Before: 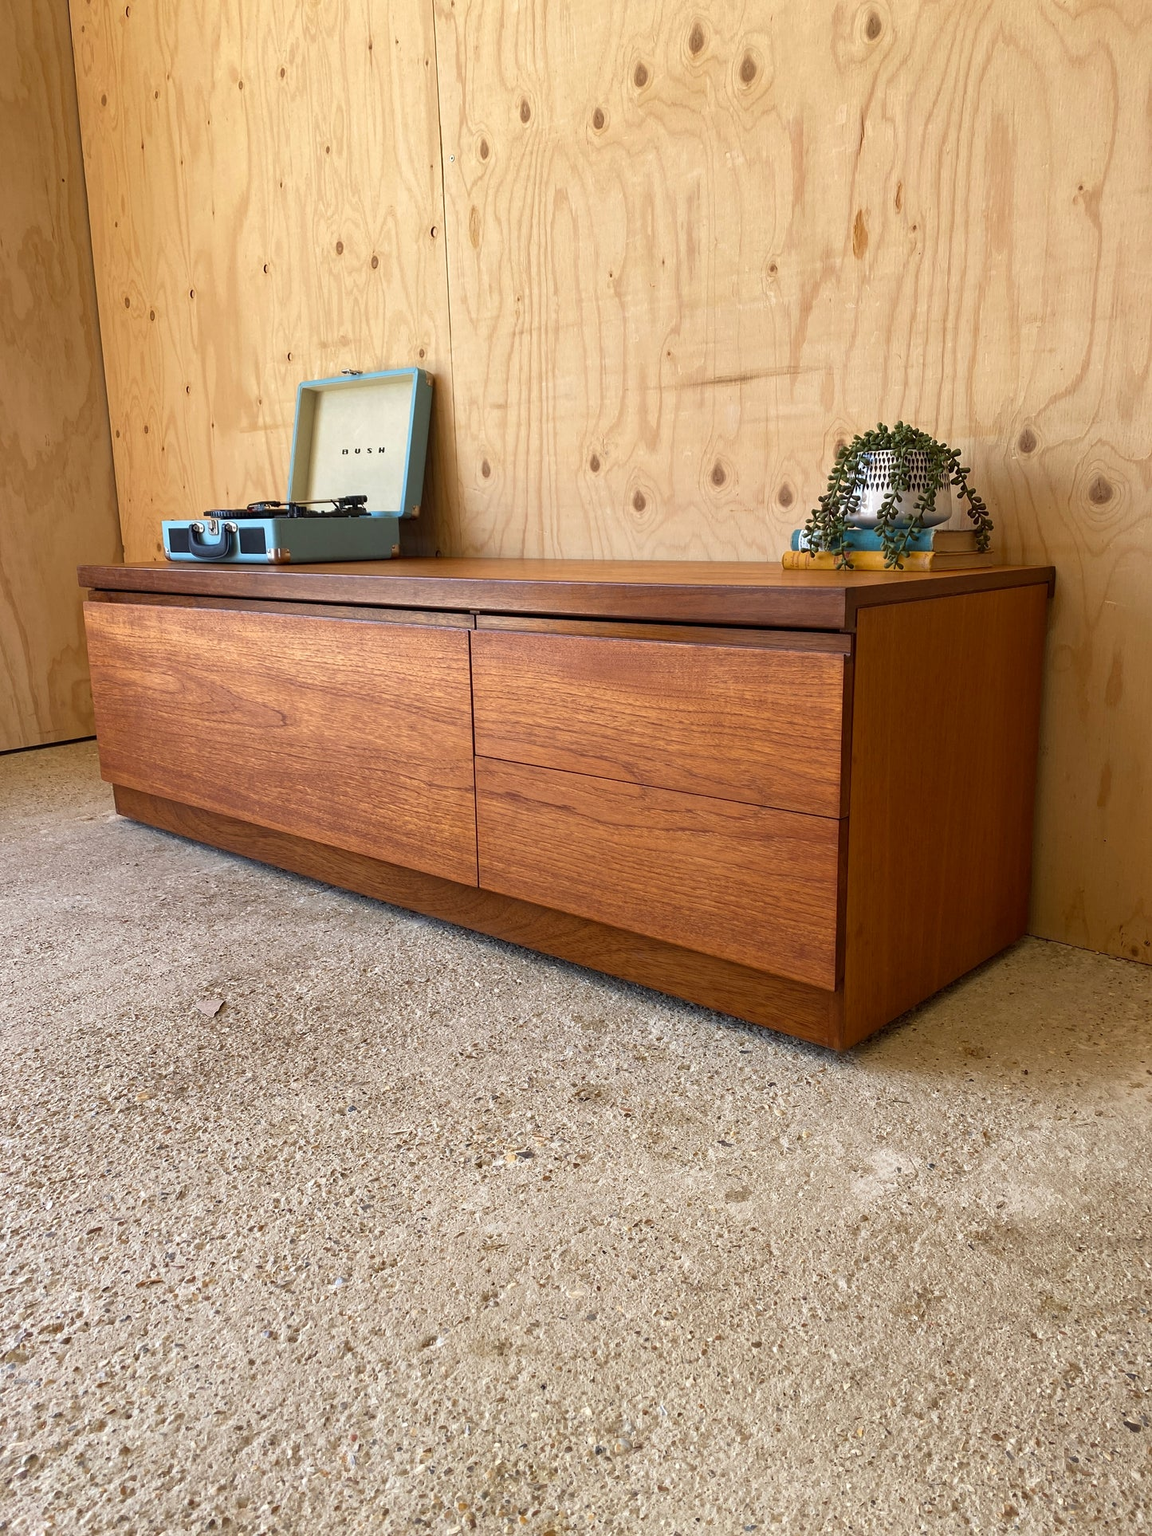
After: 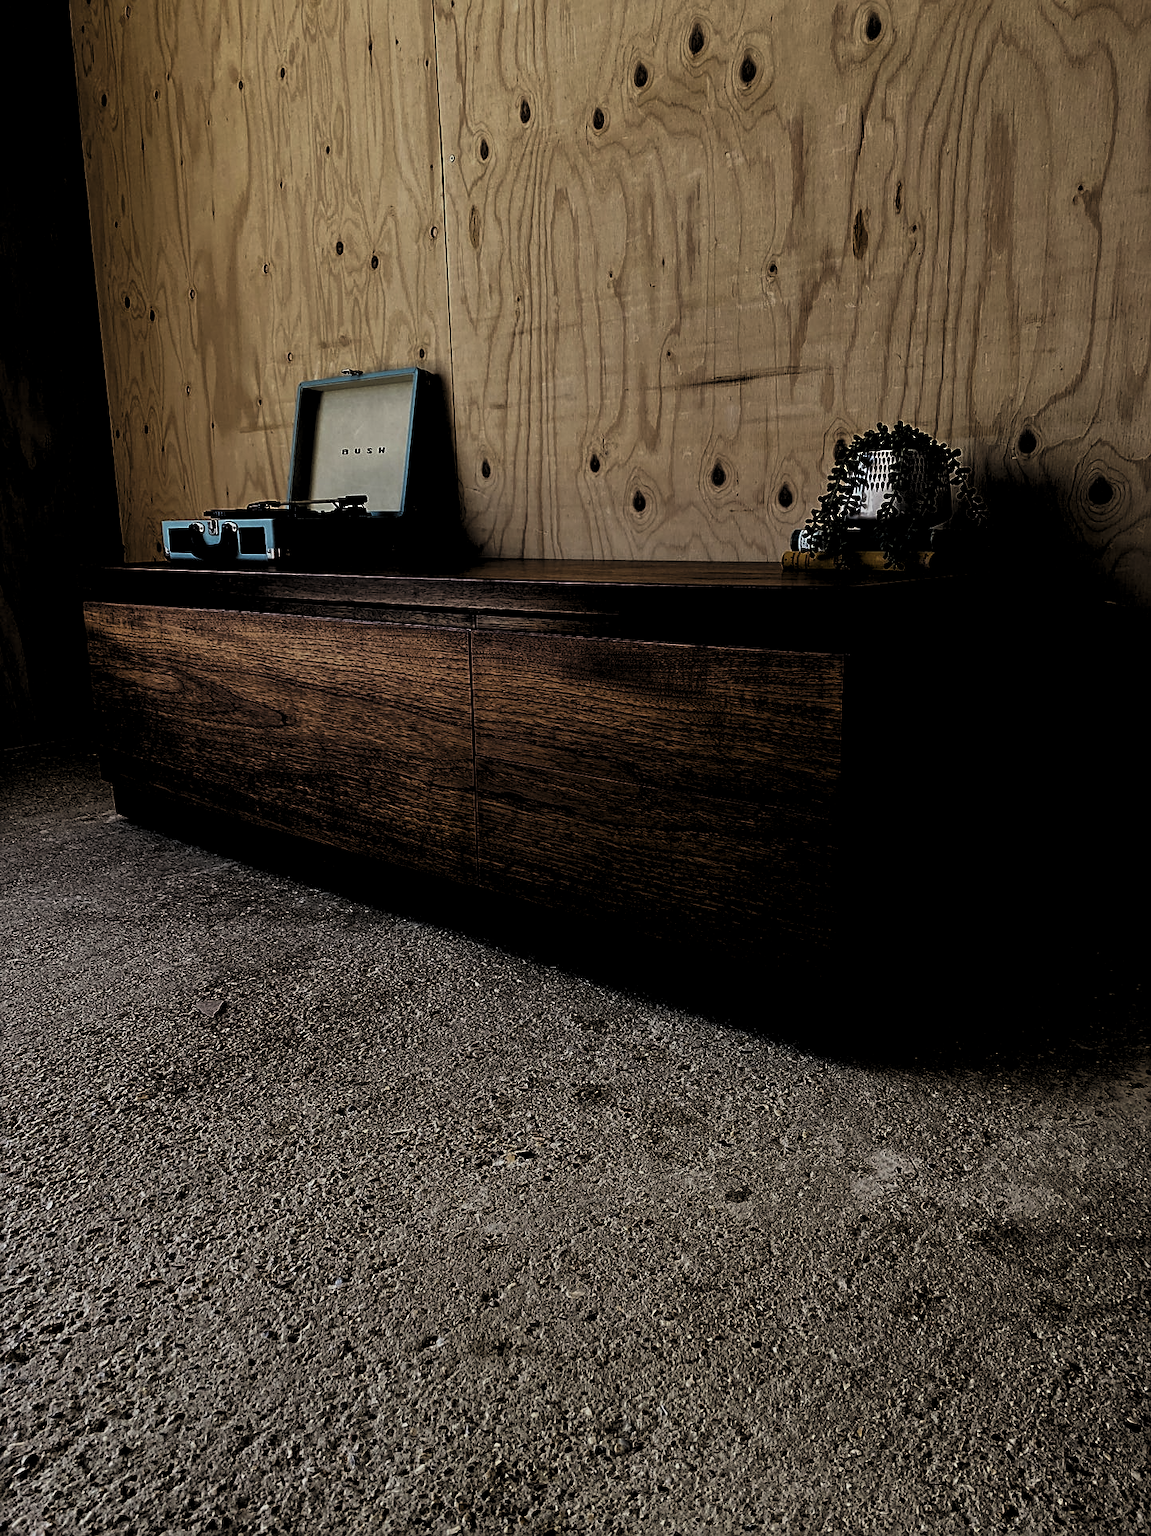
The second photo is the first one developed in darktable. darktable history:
sharpen: on, module defaults
color balance rgb: perceptual saturation grading › global saturation 20%, perceptual saturation grading › highlights -25%, perceptual saturation grading › shadows 50%
exposure: black level correction -0.015, exposure -0.125 EV, compensate highlight preservation false
levels: levels [0.514, 0.759, 1]
lowpass: radius 0.1, contrast 0.85, saturation 1.1, unbound 0
